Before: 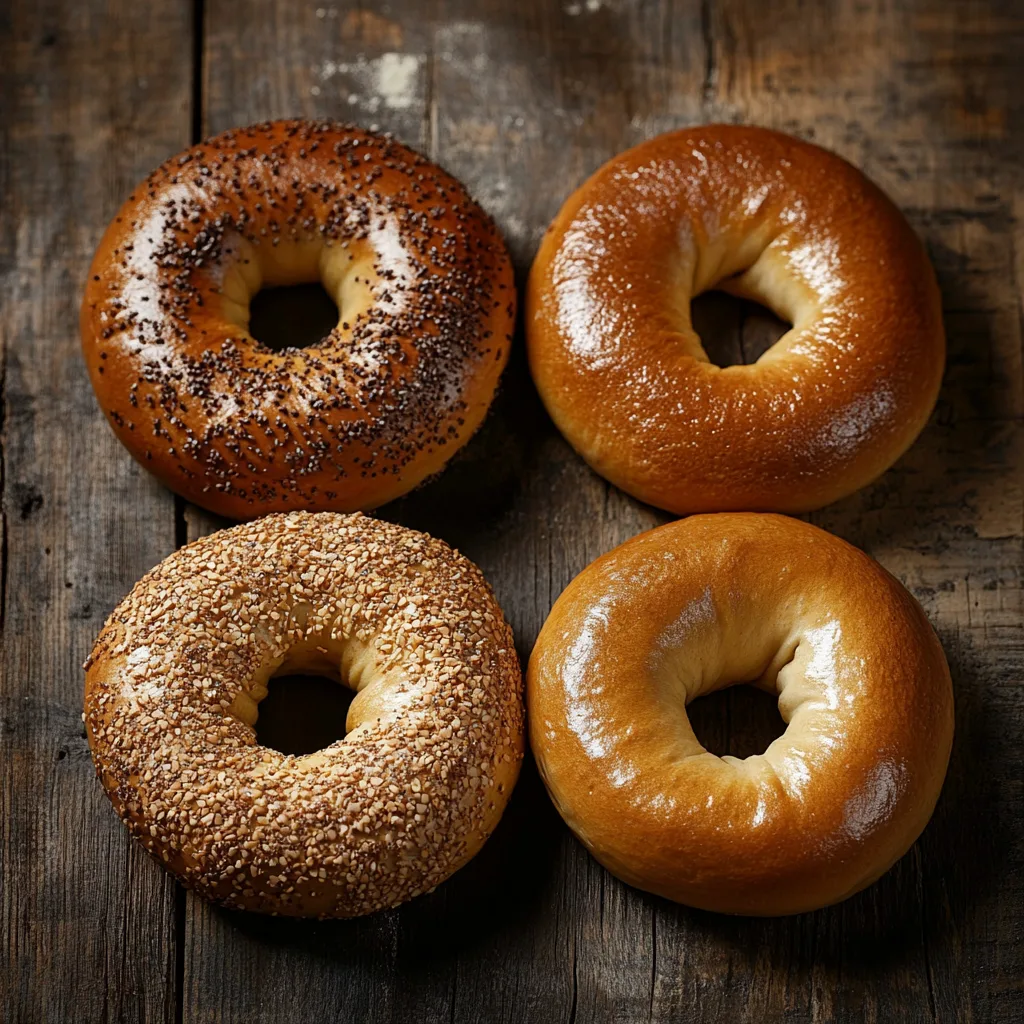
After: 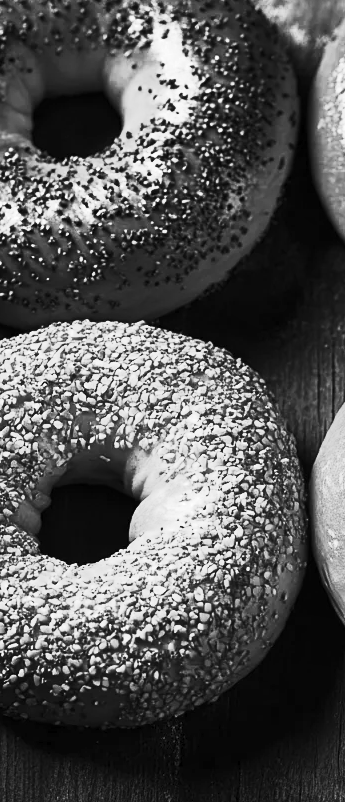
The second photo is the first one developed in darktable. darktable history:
exposure: exposure 0.154 EV, compensate highlight preservation false
crop and rotate: left 21.276%, top 18.682%, right 44.998%, bottom 2.994%
shadows and highlights: shadows 43.6, white point adjustment -1.42, soften with gaussian
color zones: curves: ch0 [(0, 0.613) (0.01, 0.613) (0.245, 0.448) (0.498, 0.529) (0.642, 0.665) (0.879, 0.777) (0.99, 0.613)]; ch1 [(0, 0) (0.143, 0) (0.286, 0) (0.429, 0) (0.571, 0) (0.714, 0) (0.857, 0)]
contrast brightness saturation: contrast 0.634, brightness 0.341, saturation 0.139
